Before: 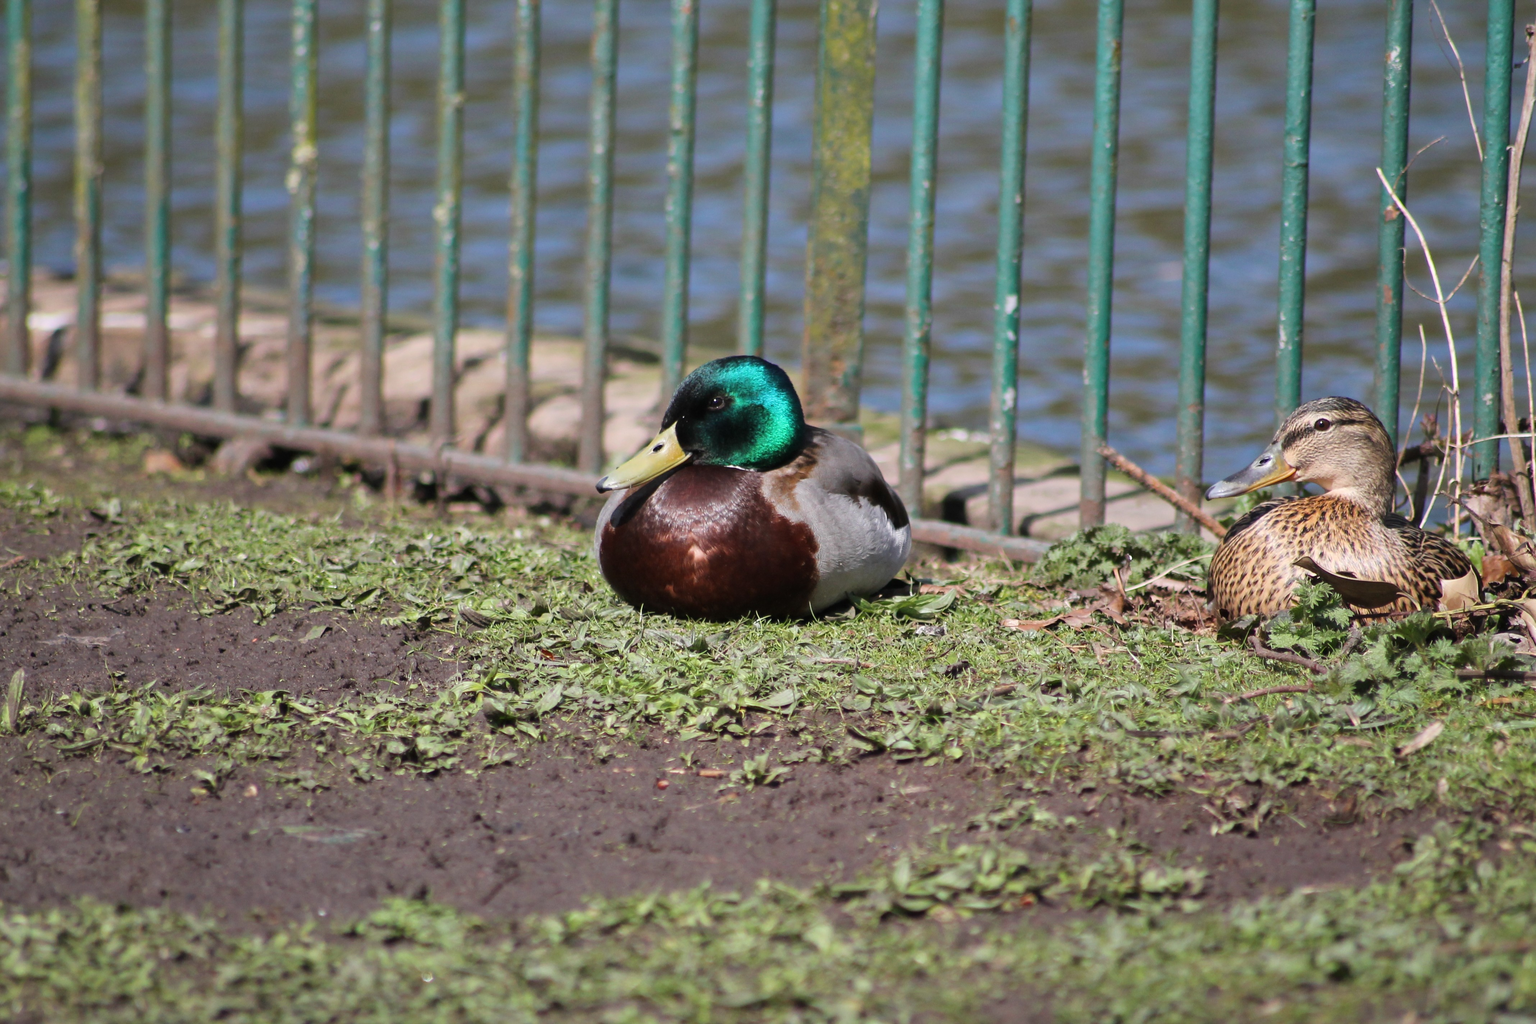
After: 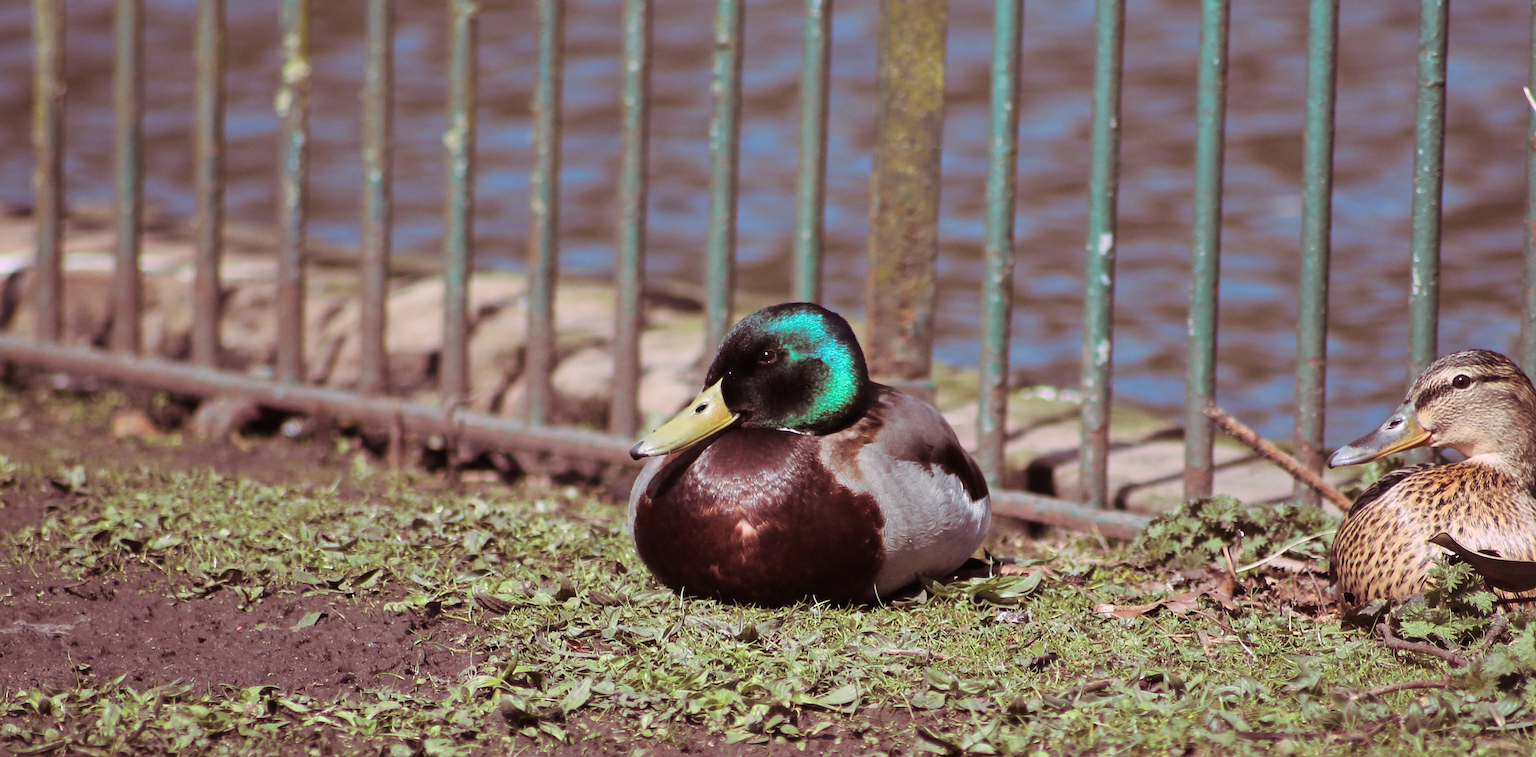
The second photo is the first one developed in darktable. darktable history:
sharpen: amount 0.2
exposure: compensate highlight preservation false
split-toning: highlights › hue 298.8°, highlights › saturation 0.73, compress 41.76%
crop: left 3.015%, top 8.969%, right 9.647%, bottom 26.457%
